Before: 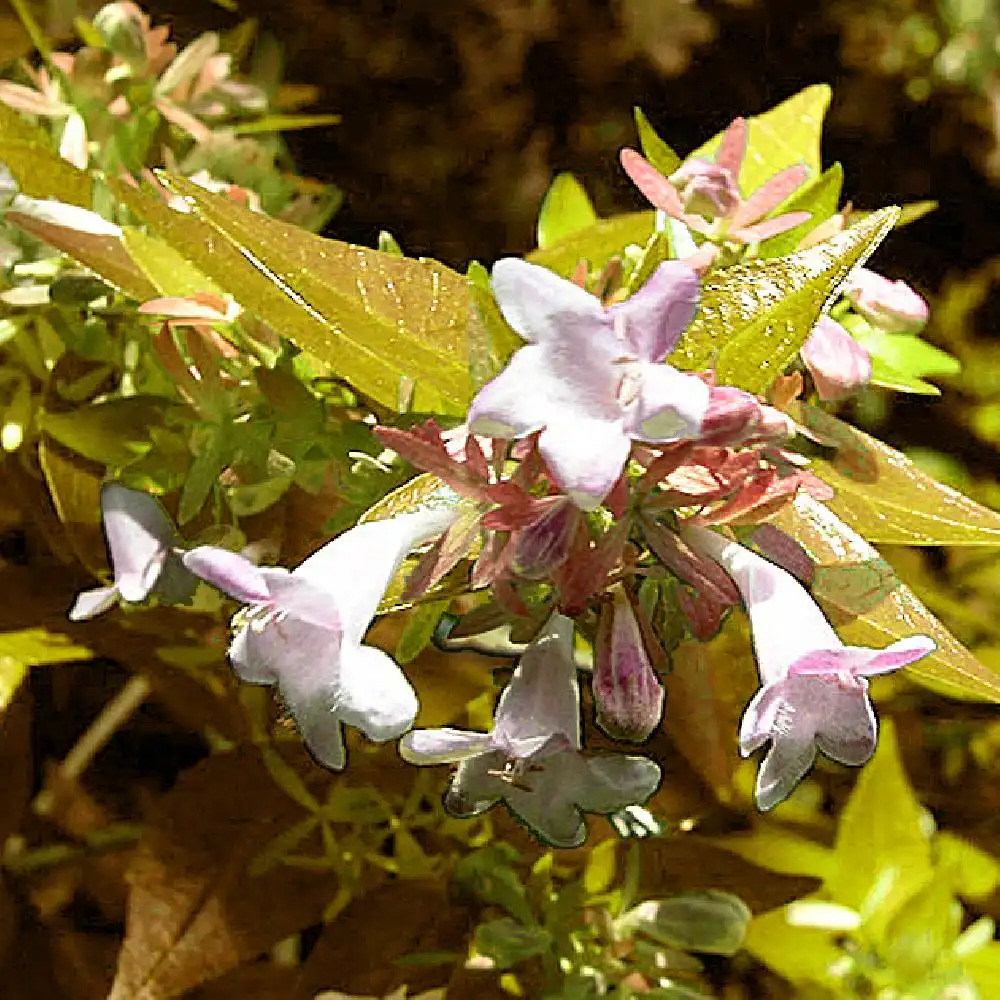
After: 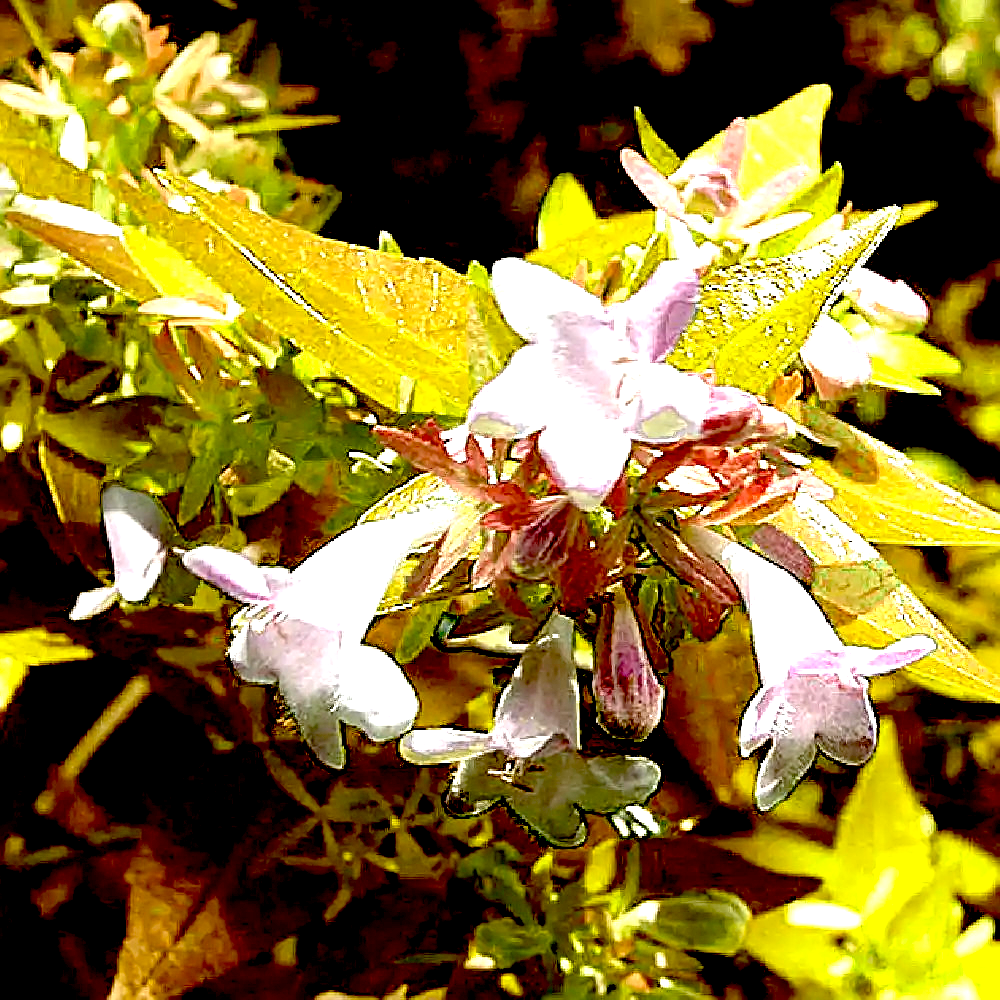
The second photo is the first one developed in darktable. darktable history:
sharpen: on, module defaults
exposure: black level correction 0.036, exposure 0.903 EV, compensate highlight preservation false
